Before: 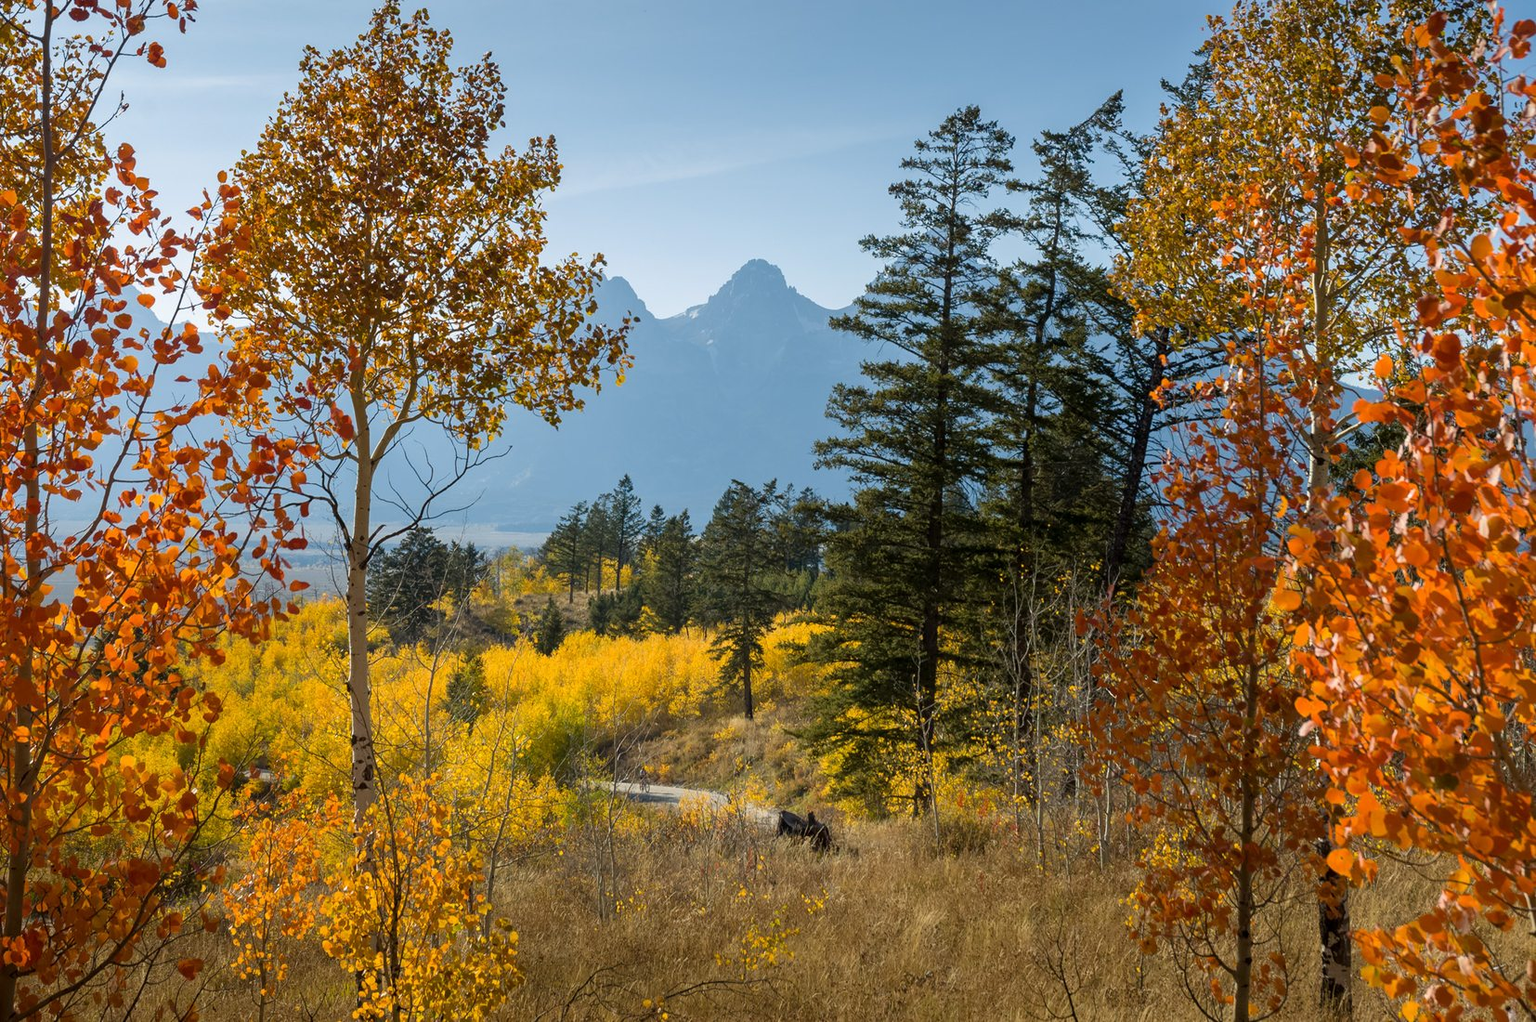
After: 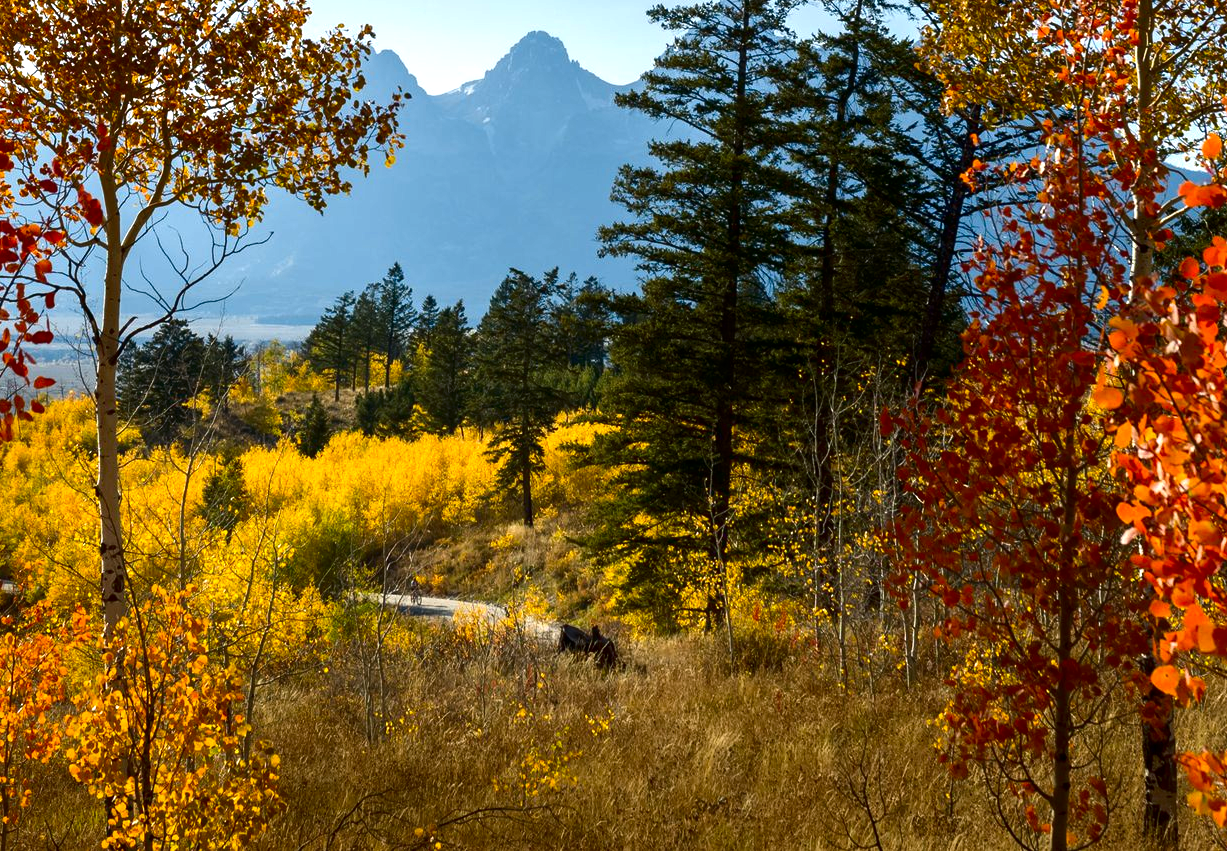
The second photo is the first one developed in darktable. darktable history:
exposure: exposure 0.562 EV, compensate exposure bias true, compensate highlight preservation false
contrast brightness saturation: contrast 0.097, brightness -0.265, saturation 0.145
crop: left 16.821%, top 22.546%, right 8.967%
